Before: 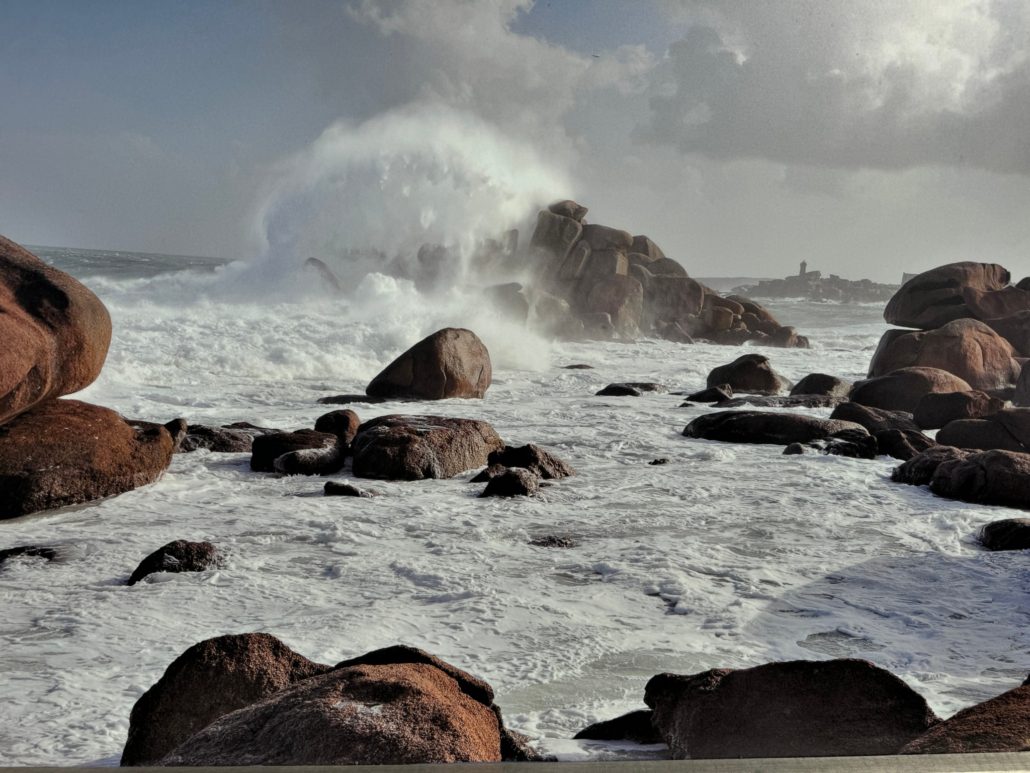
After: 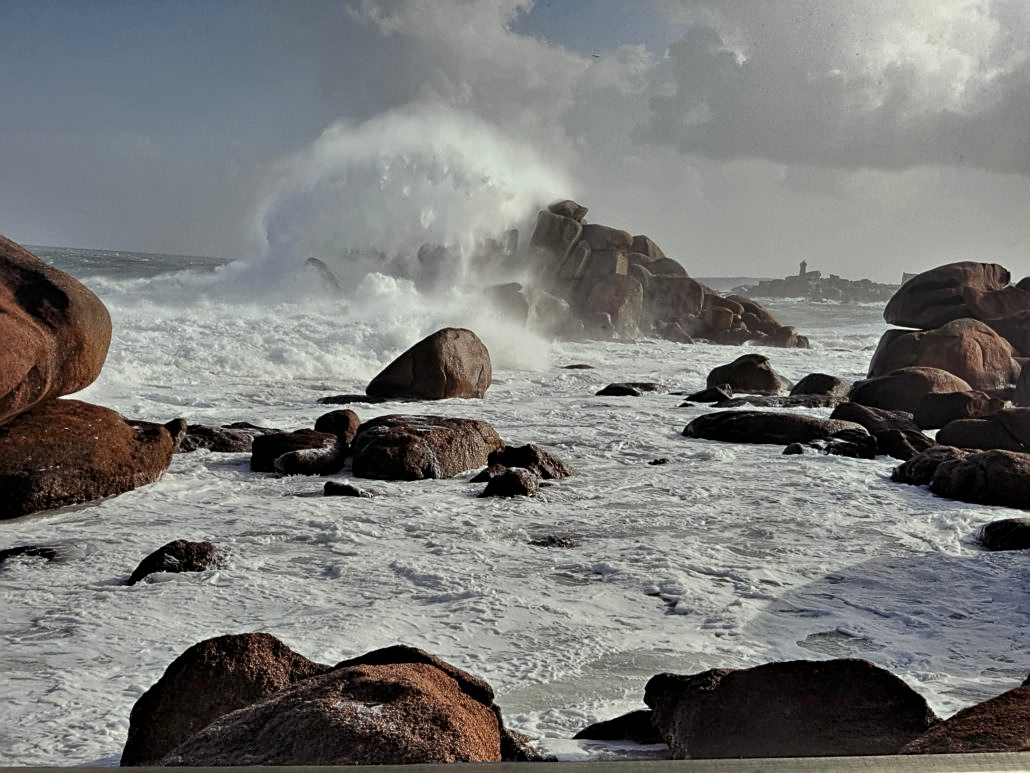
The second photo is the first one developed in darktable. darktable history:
shadows and highlights: shadows 3.28, highlights -17.19, soften with gaussian
contrast brightness saturation: contrast 0.03, brightness -0.043
sharpen: on, module defaults
